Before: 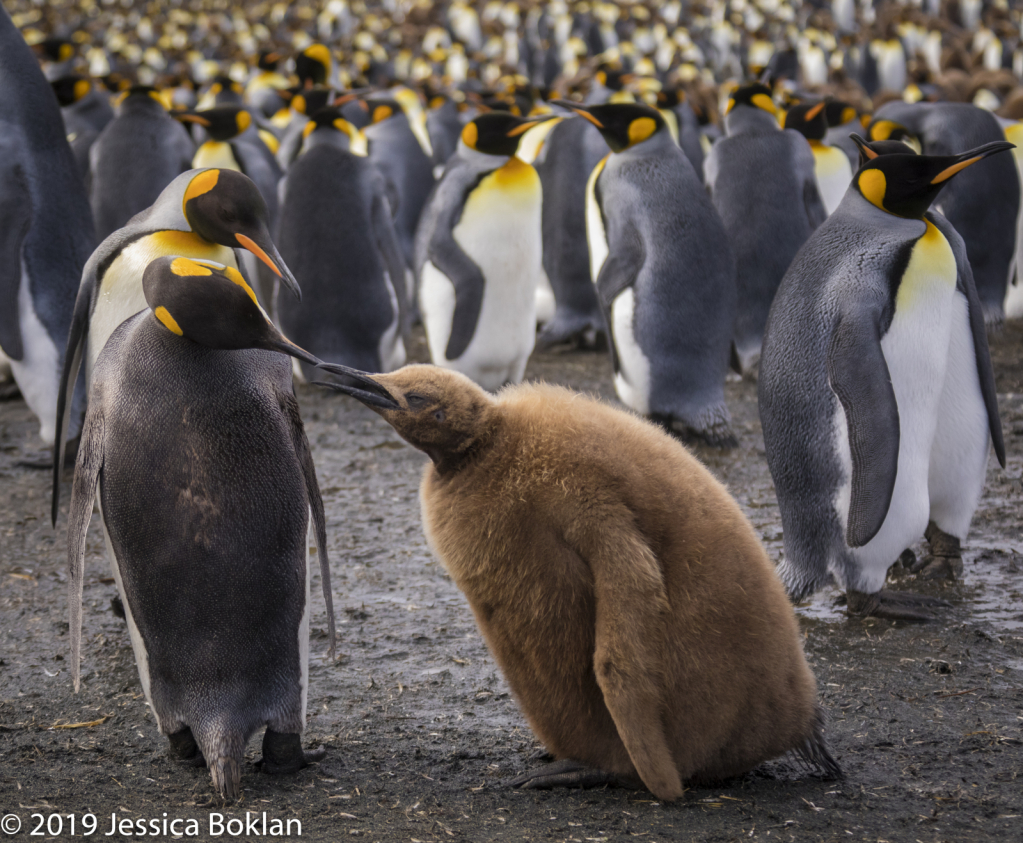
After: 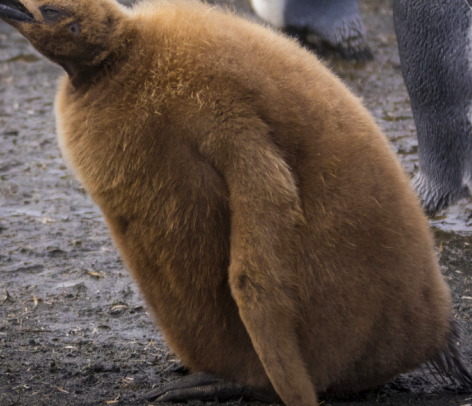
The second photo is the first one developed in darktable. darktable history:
color balance rgb: perceptual saturation grading › global saturation 15.03%, global vibrance 20%
crop: left 35.75%, top 45.979%, right 18.079%, bottom 5.857%
